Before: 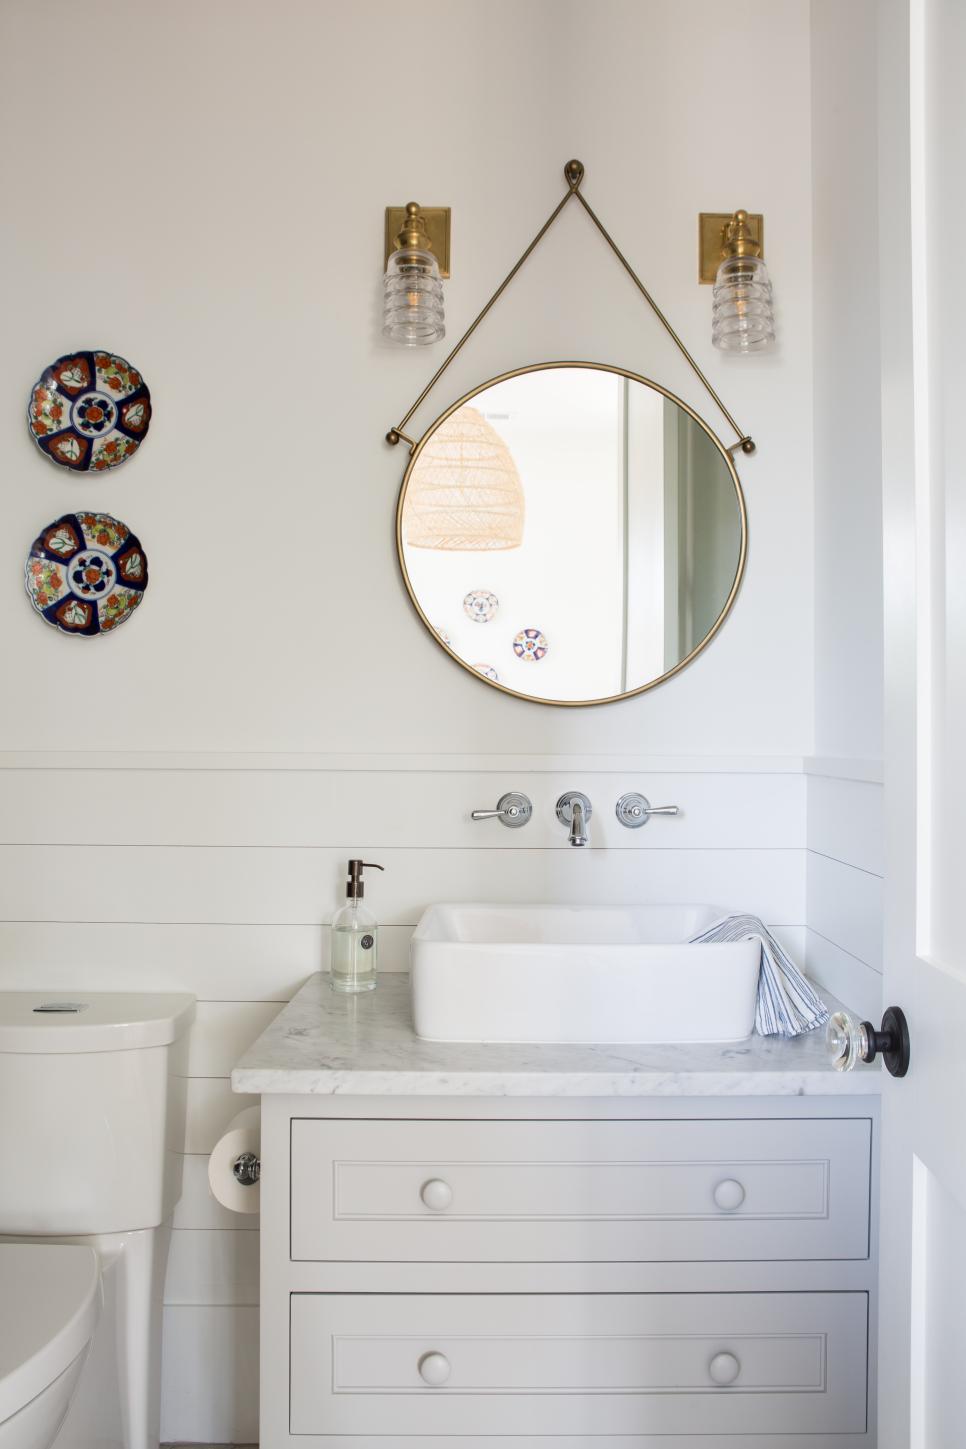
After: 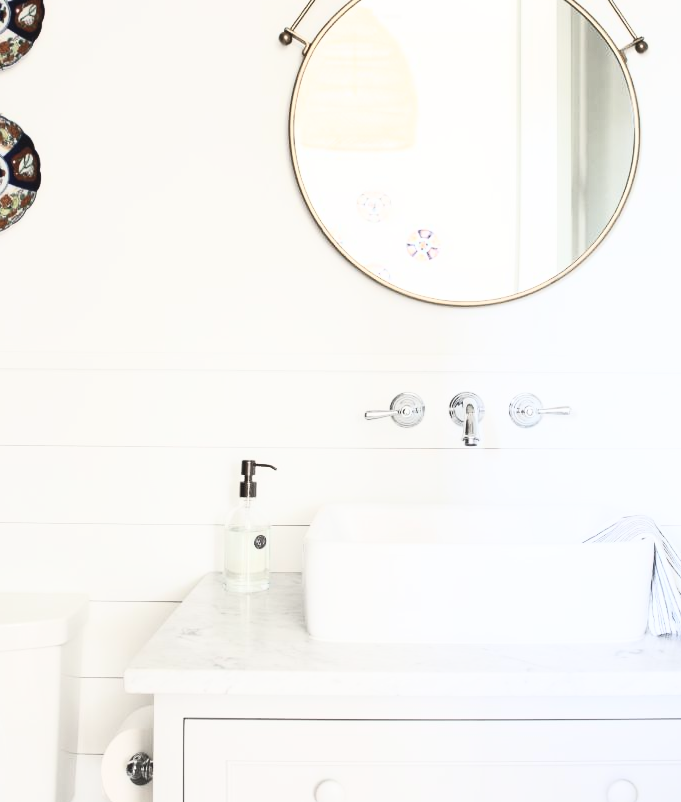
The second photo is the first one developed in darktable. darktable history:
contrast brightness saturation: contrast 0.57, brightness 0.57, saturation -0.34
contrast equalizer: octaves 7, y [[0.6 ×6], [0.55 ×6], [0 ×6], [0 ×6], [0 ×6]], mix -0.2
crop: left 11.123%, top 27.61%, right 18.3%, bottom 17.034%
